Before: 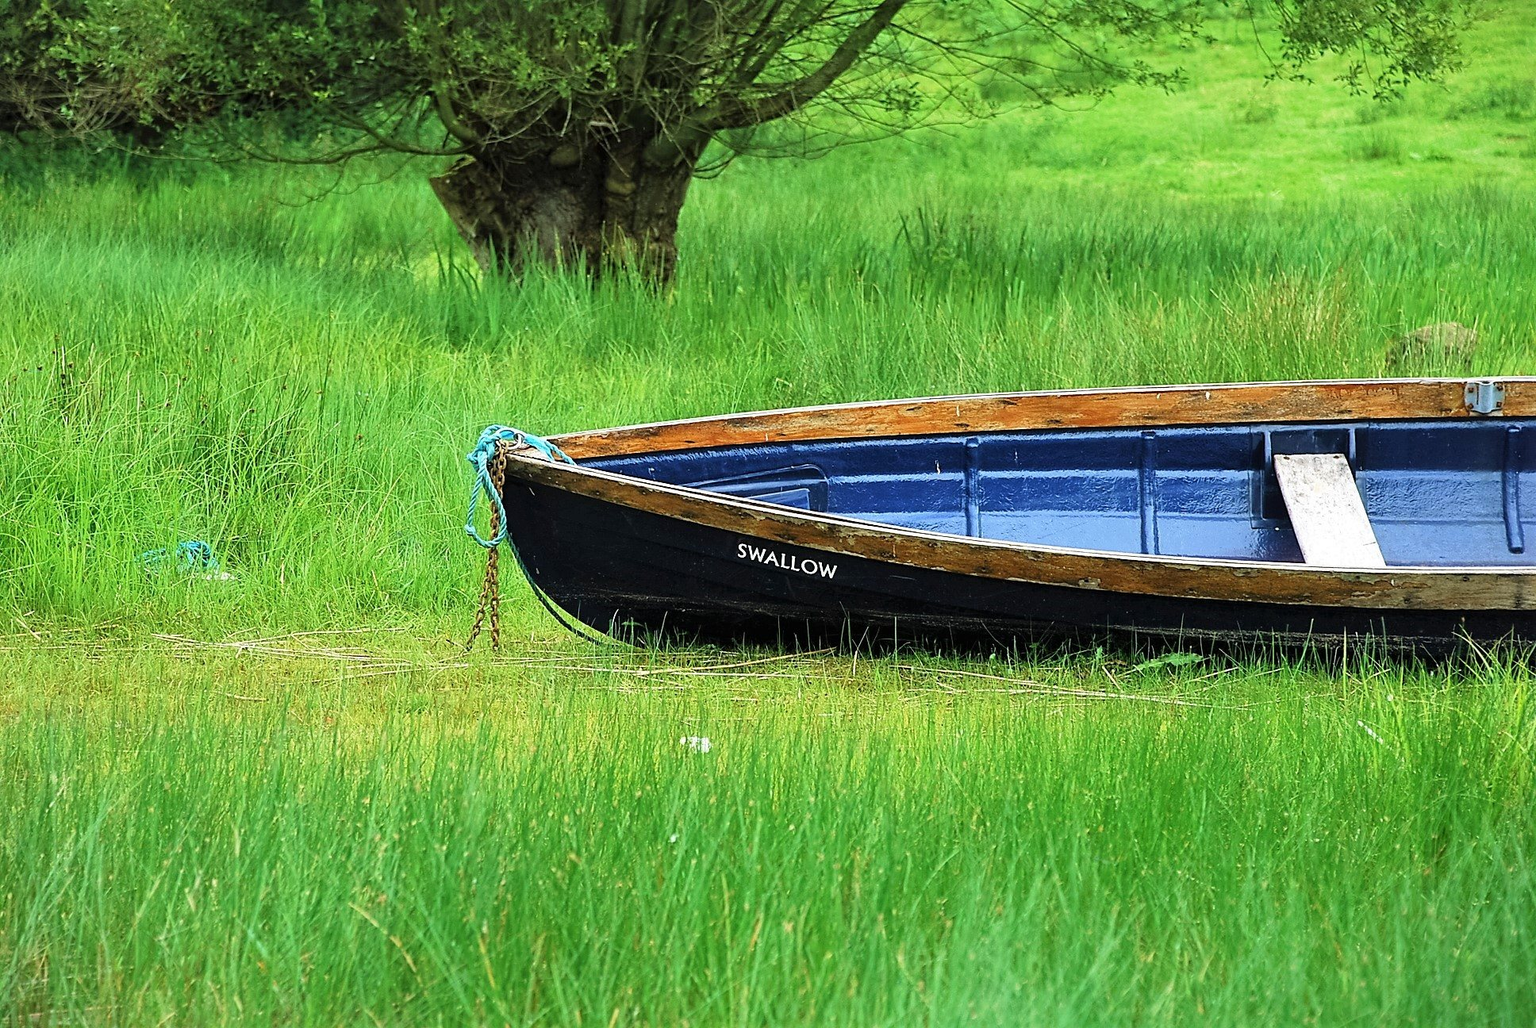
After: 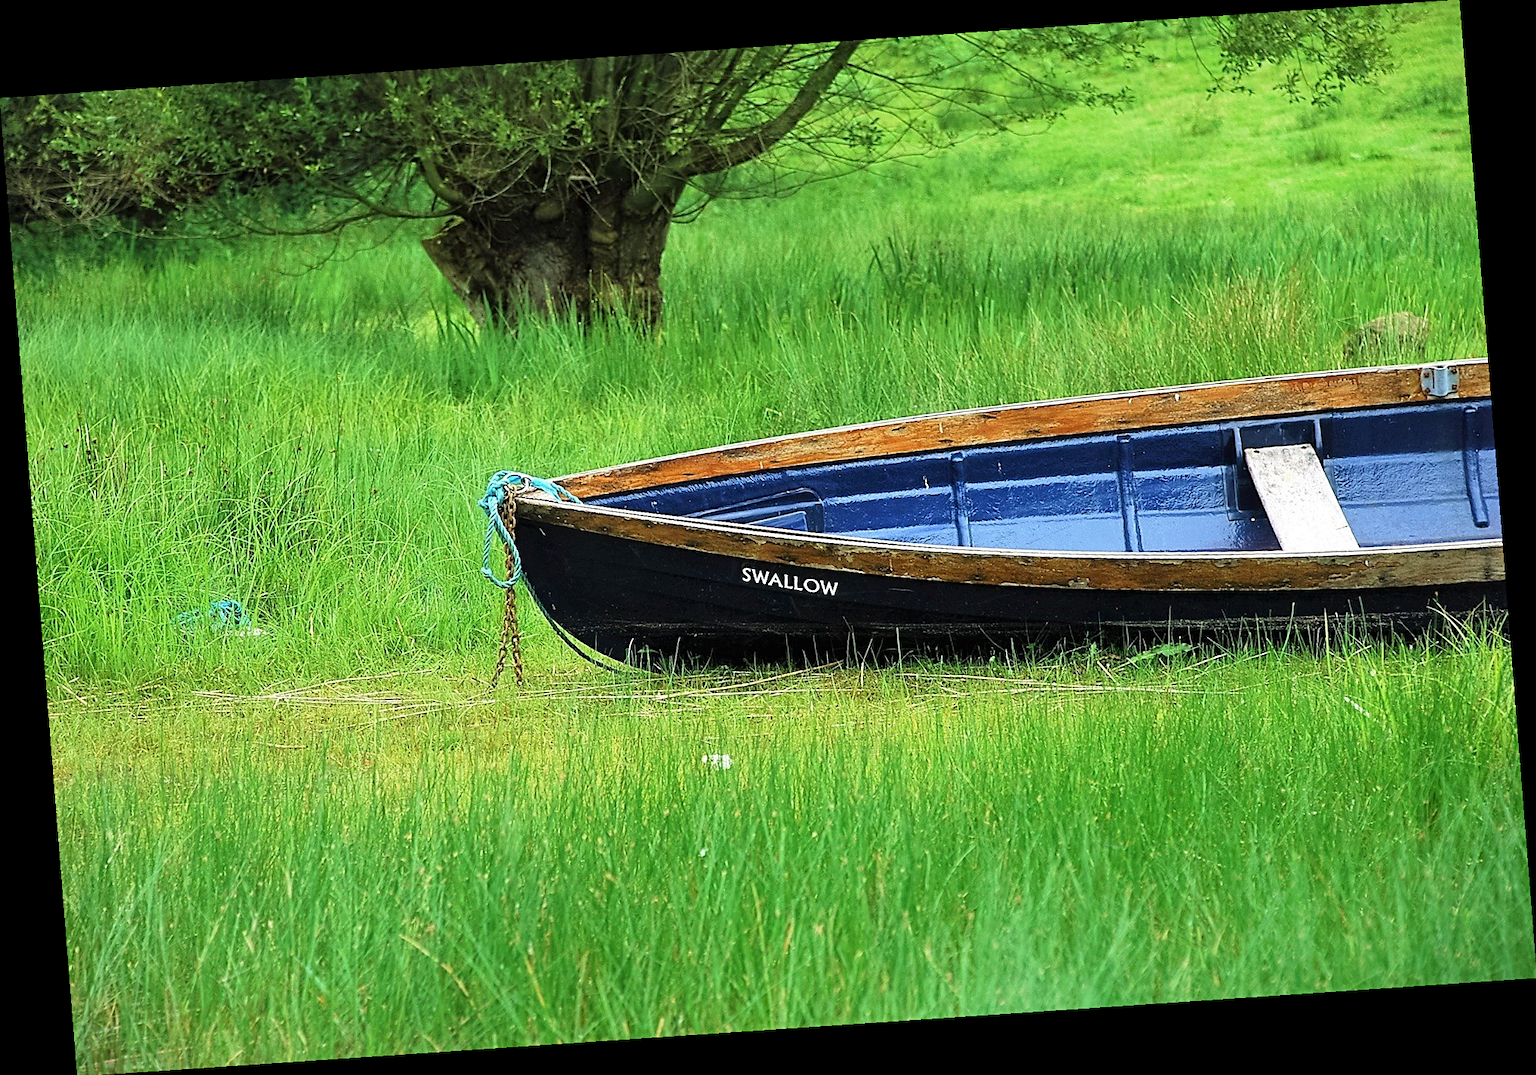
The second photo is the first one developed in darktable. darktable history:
rotate and perspective: rotation -4.2°, shear 0.006, automatic cropping off
sharpen: amount 0.2
